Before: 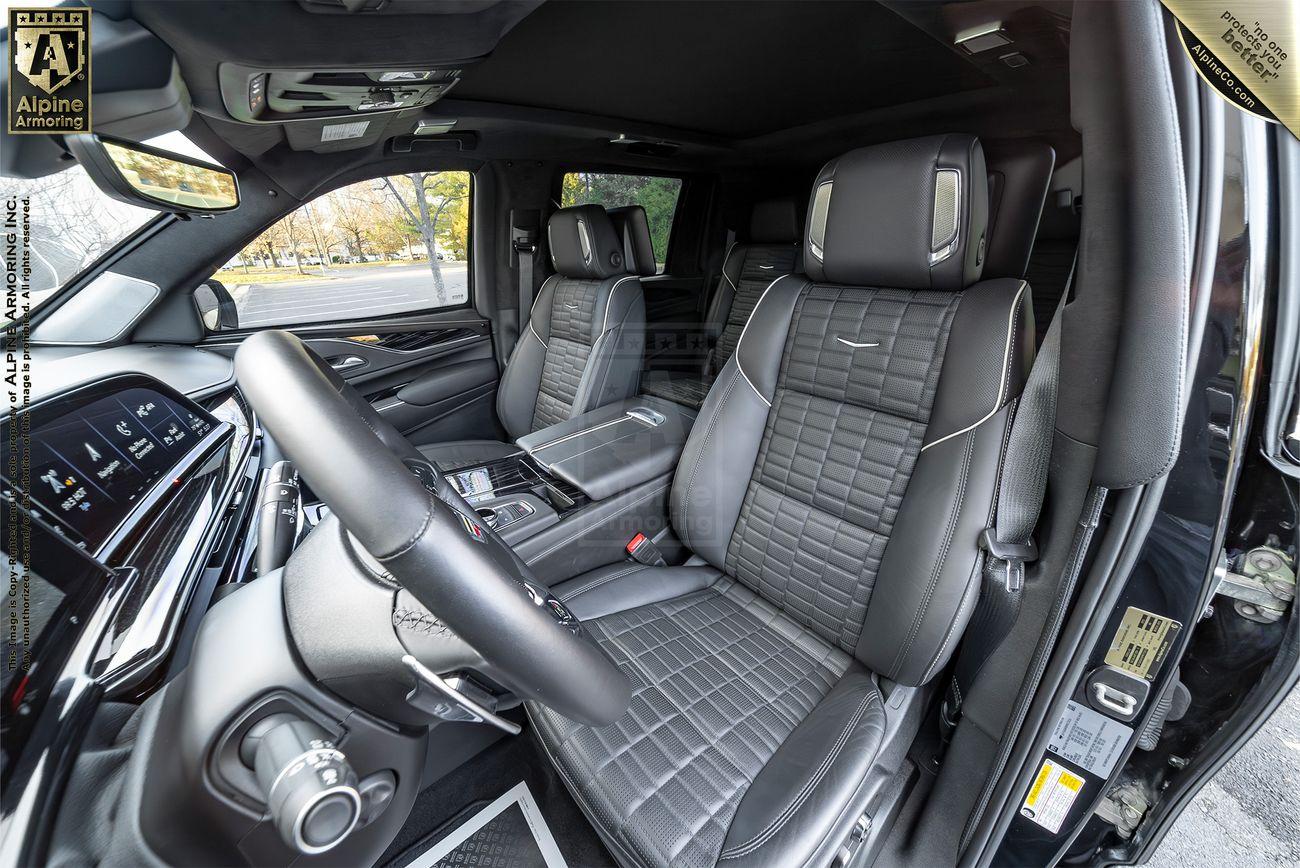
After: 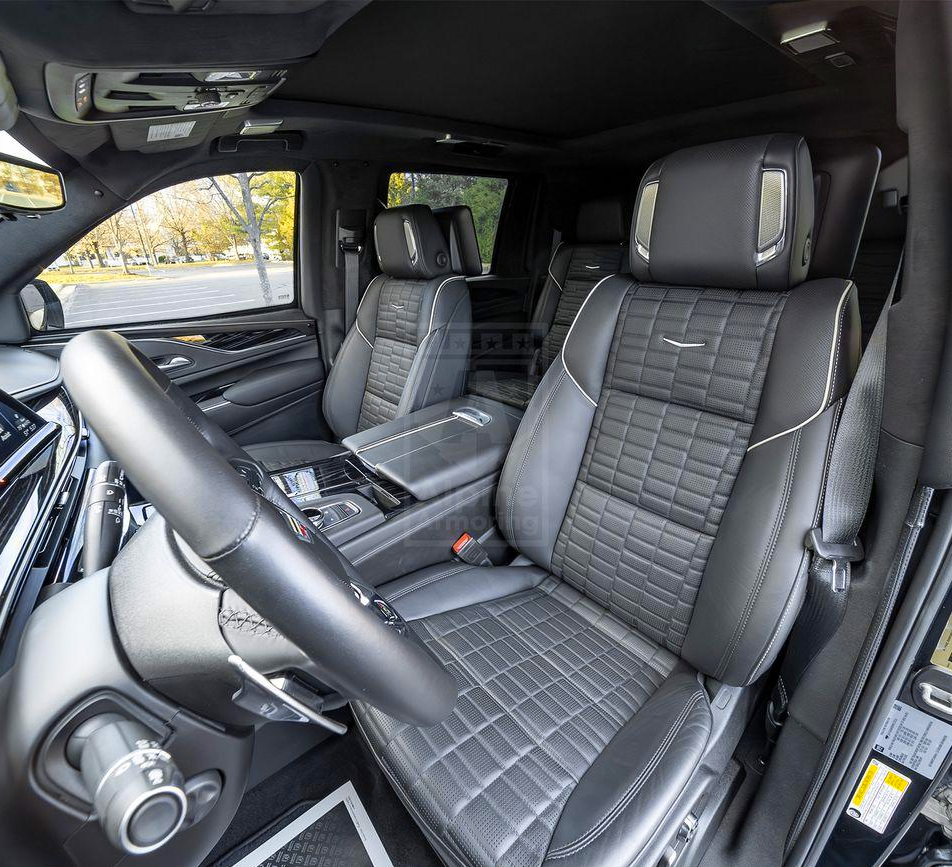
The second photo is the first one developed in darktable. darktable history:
color contrast: green-magenta contrast 0.85, blue-yellow contrast 1.25, unbound 0
crop: left 13.443%, right 13.31%
